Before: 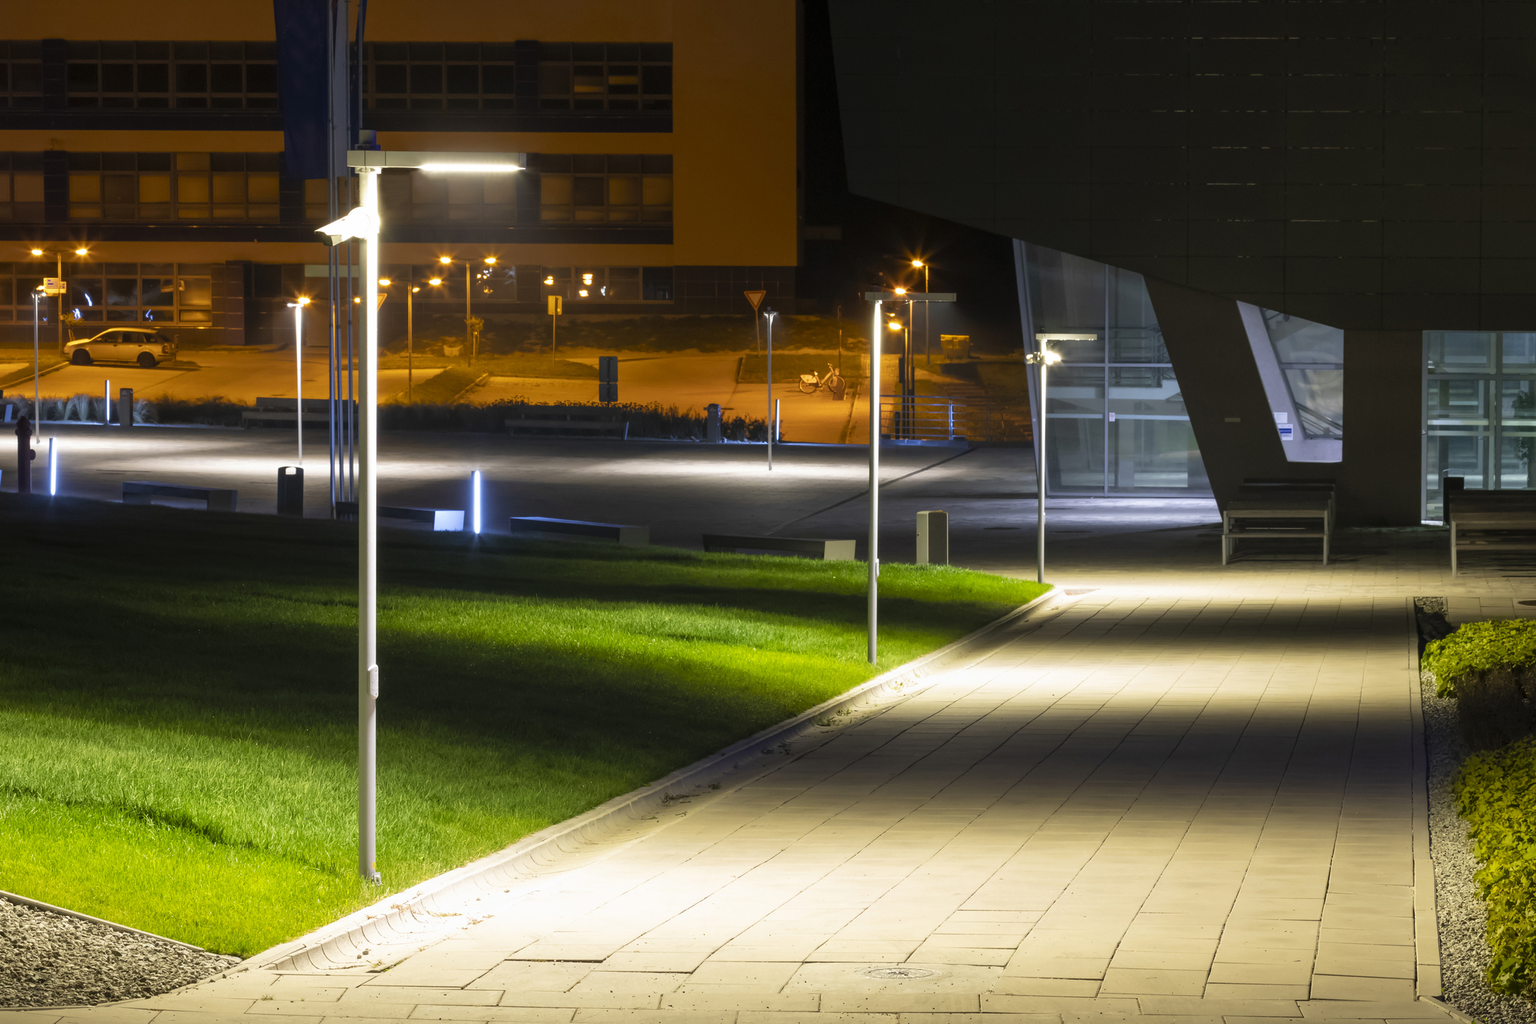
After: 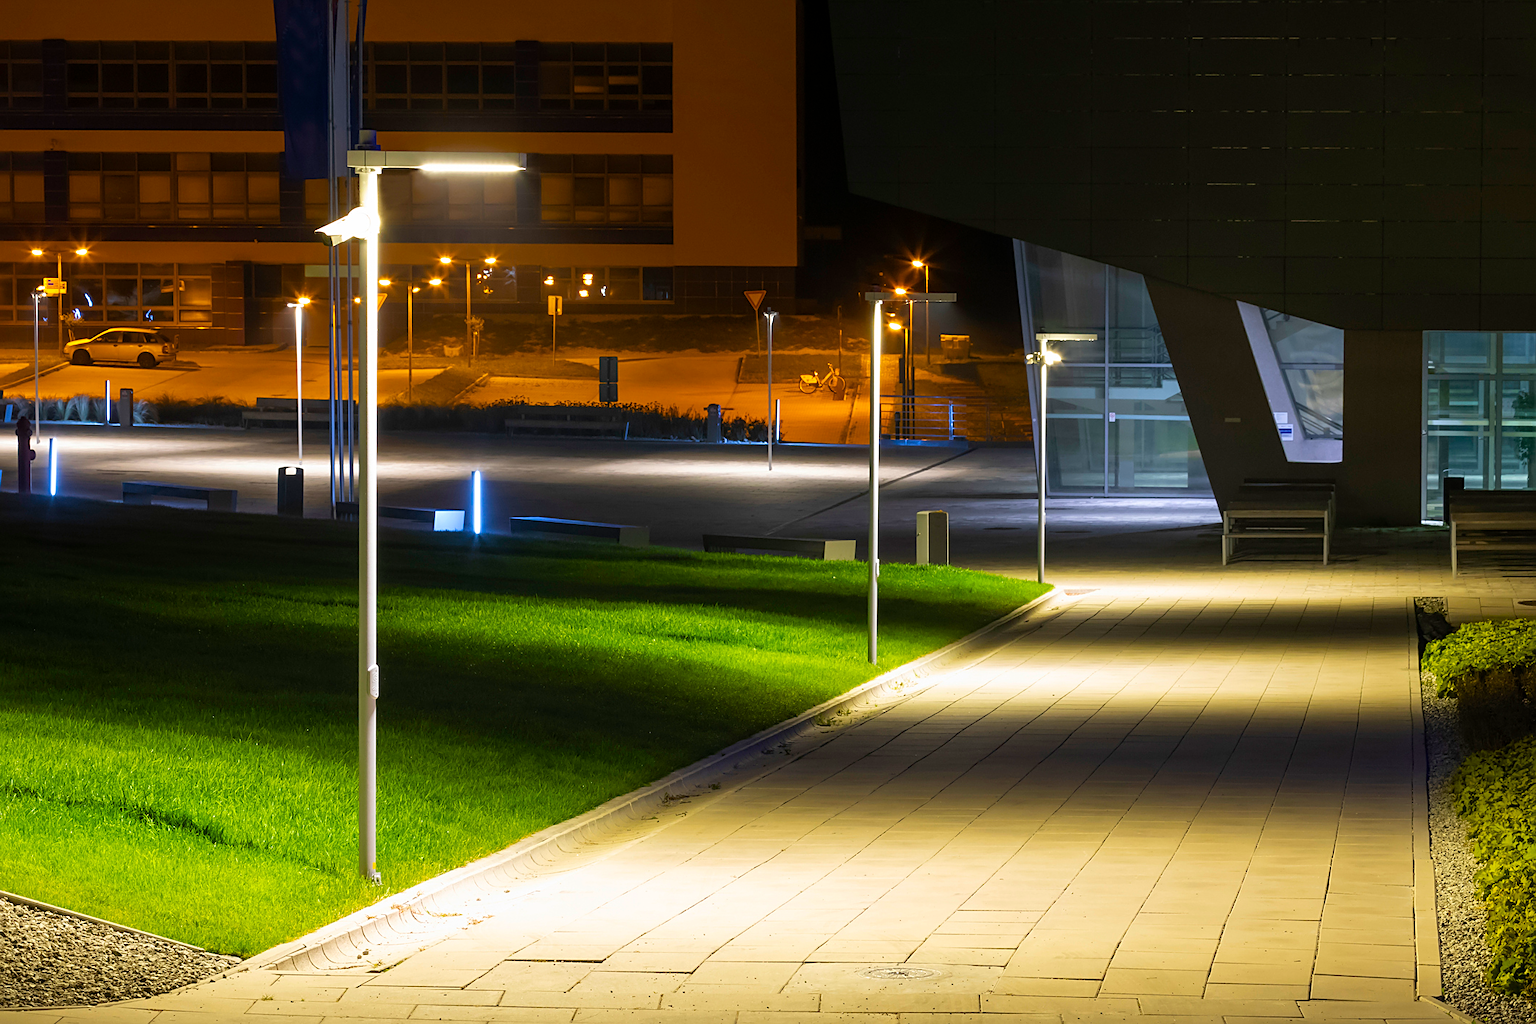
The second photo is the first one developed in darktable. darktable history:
contrast brightness saturation: contrast 0.04, saturation 0.07
color balance rgb: perceptual saturation grading › global saturation 20%, global vibrance 20%
sharpen: on, module defaults
